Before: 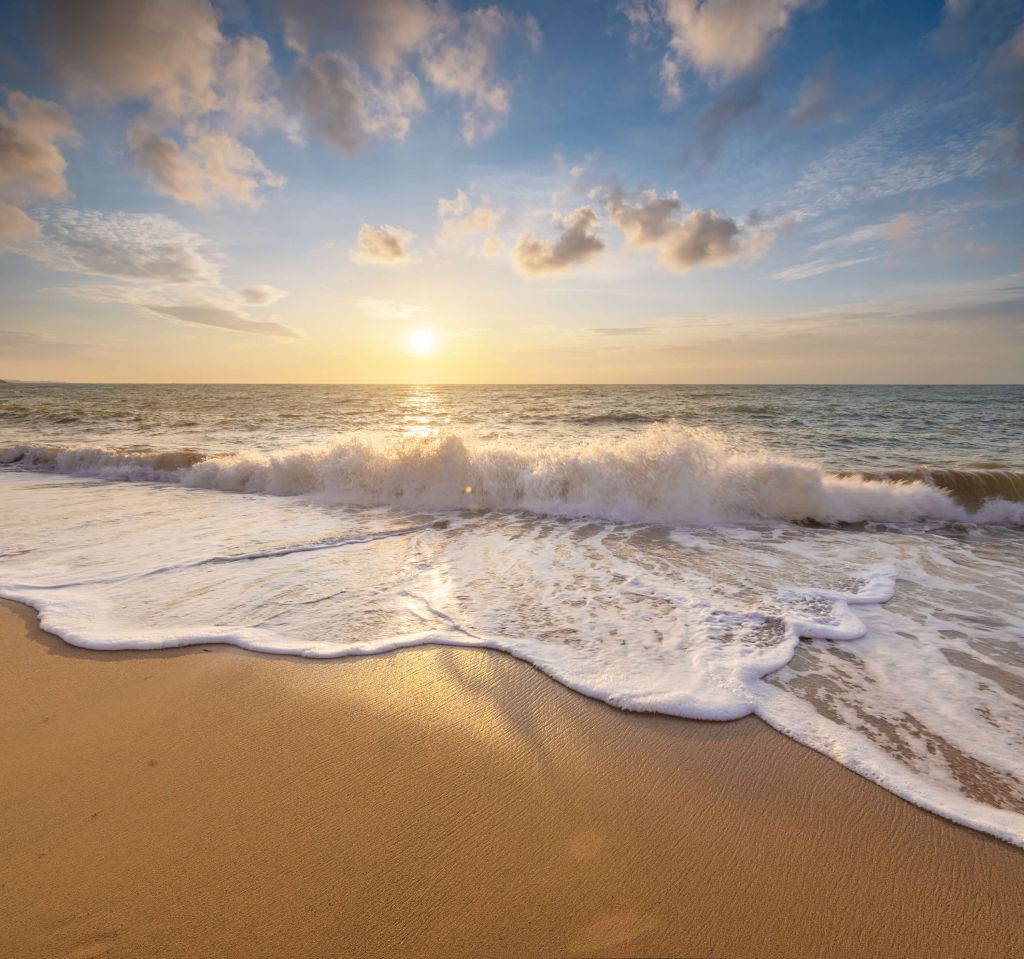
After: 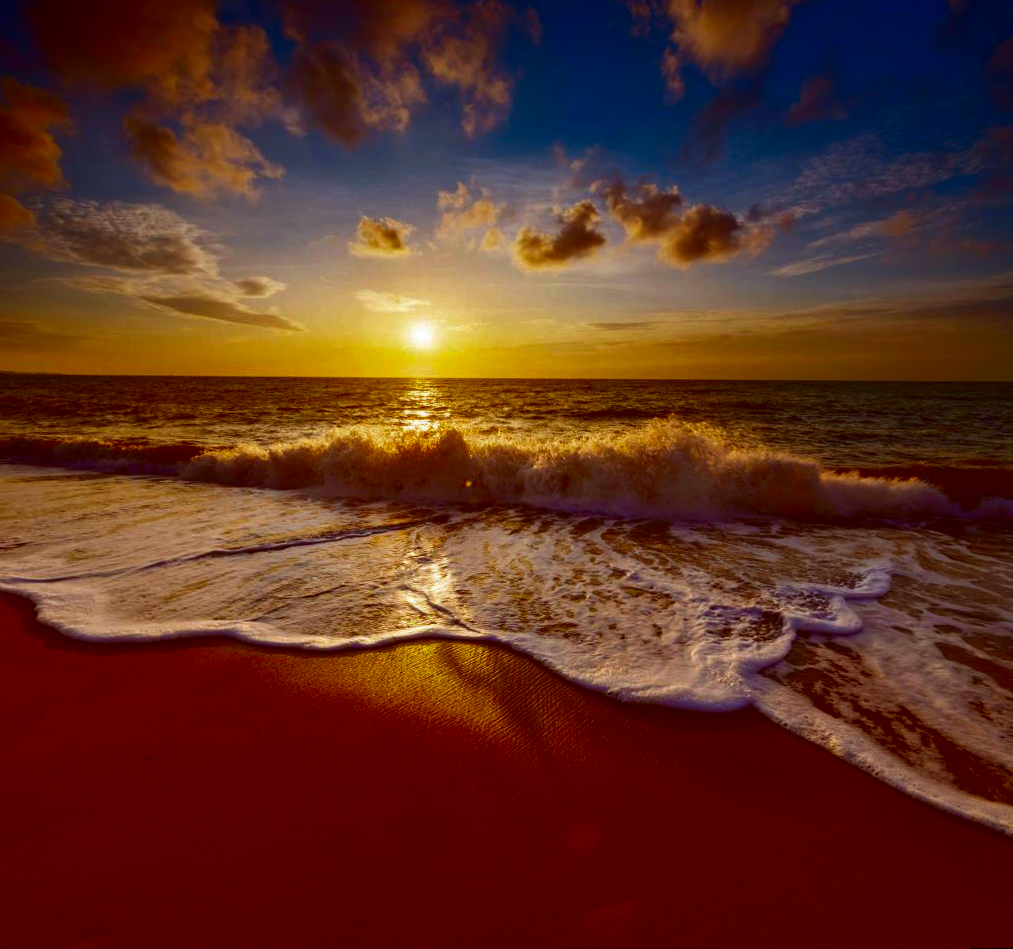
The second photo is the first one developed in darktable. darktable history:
rotate and perspective: rotation 0.174°, lens shift (vertical) 0.013, lens shift (horizontal) 0.019, shear 0.001, automatic cropping original format, crop left 0.007, crop right 0.991, crop top 0.016, crop bottom 0.997
contrast brightness saturation: brightness -1, saturation 1
rgb levels: mode RGB, independent channels, levels [[0, 0.5, 1], [0, 0.521, 1], [0, 0.536, 1]]
exposure: black level correction 0.001, compensate highlight preservation false
